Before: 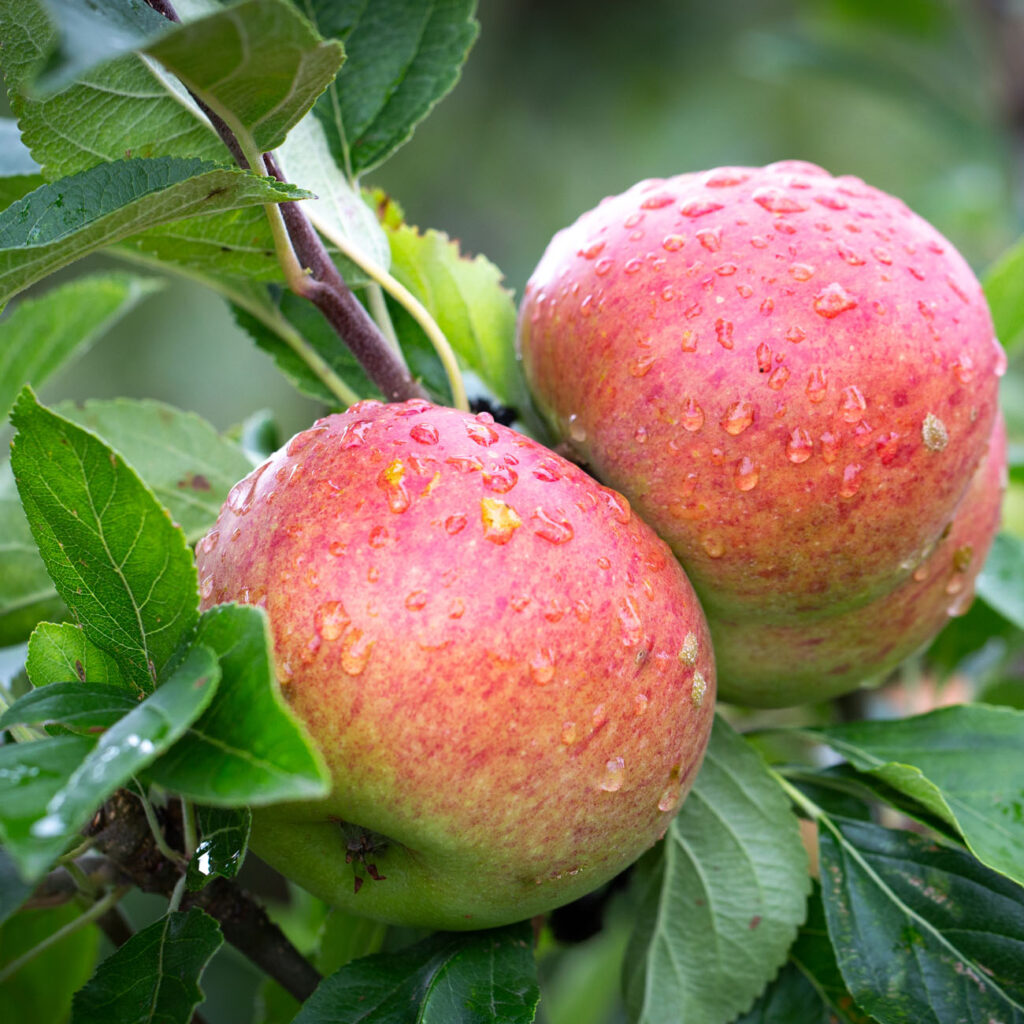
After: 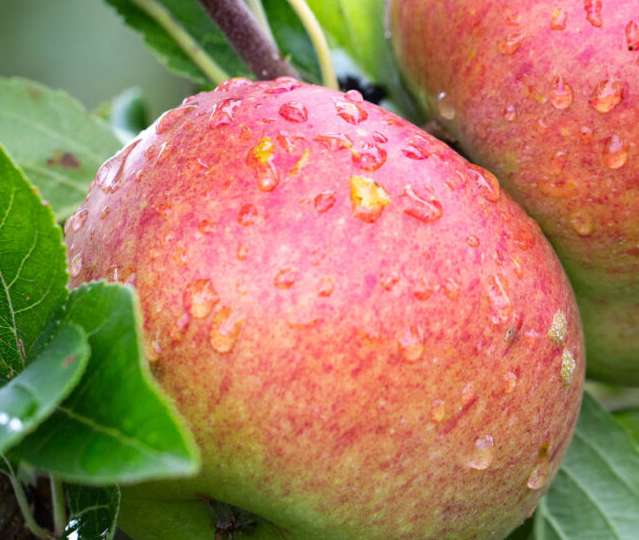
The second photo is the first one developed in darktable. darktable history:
crop: left 12.872%, top 31.522%, right 24.691%, bottom 15.624%
